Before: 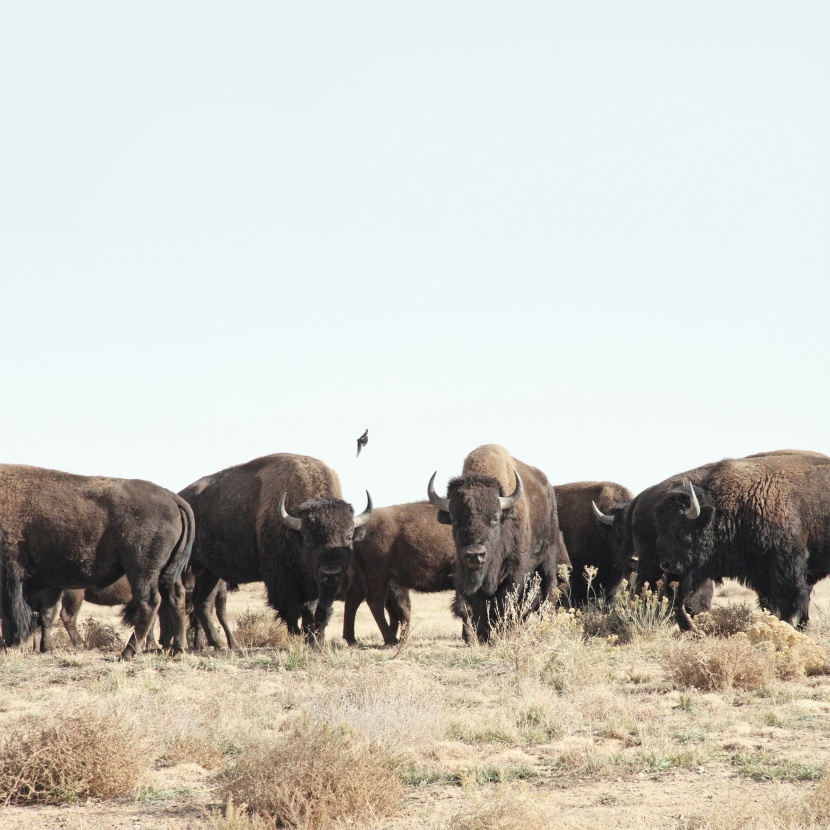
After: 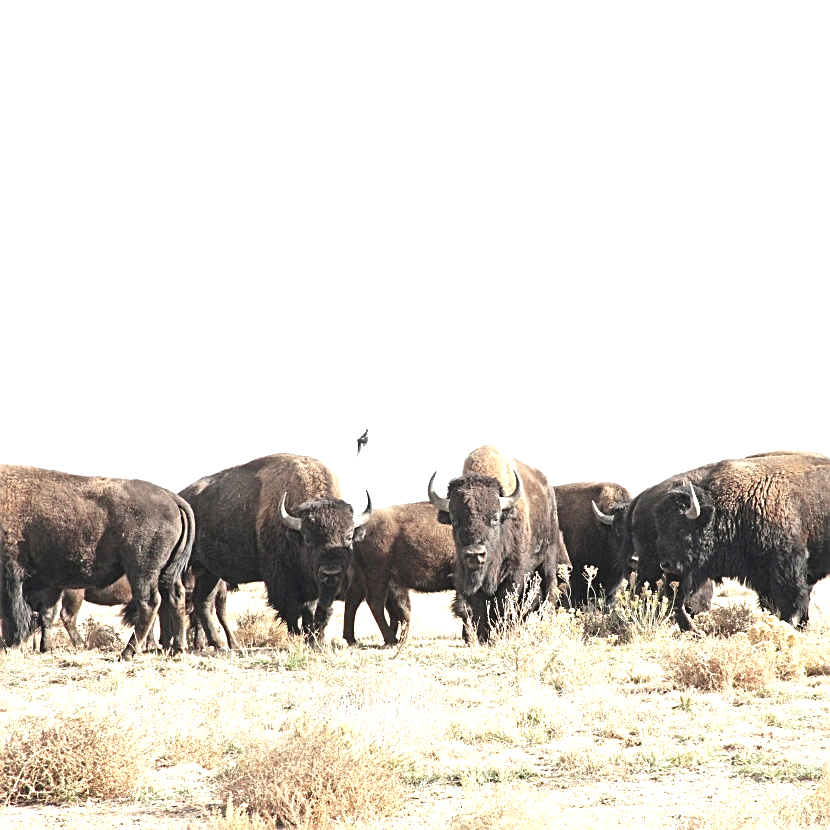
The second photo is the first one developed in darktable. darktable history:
exposure: exposure 0.95 EV, compensate highlight preservation false
sharpen: amount 0.565
